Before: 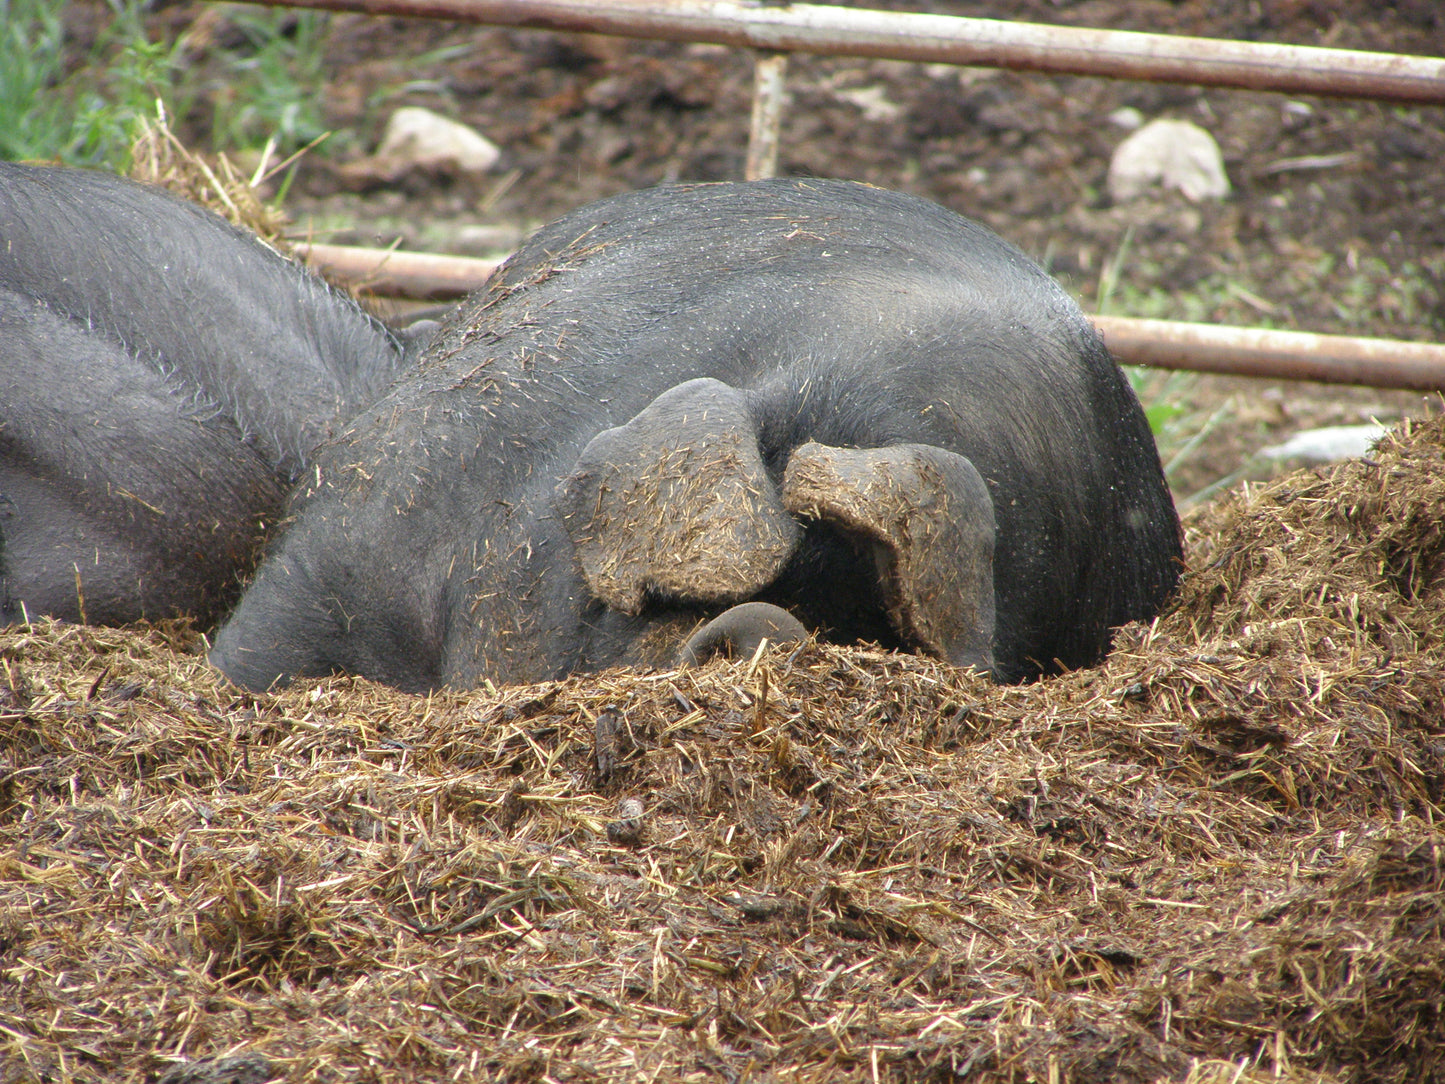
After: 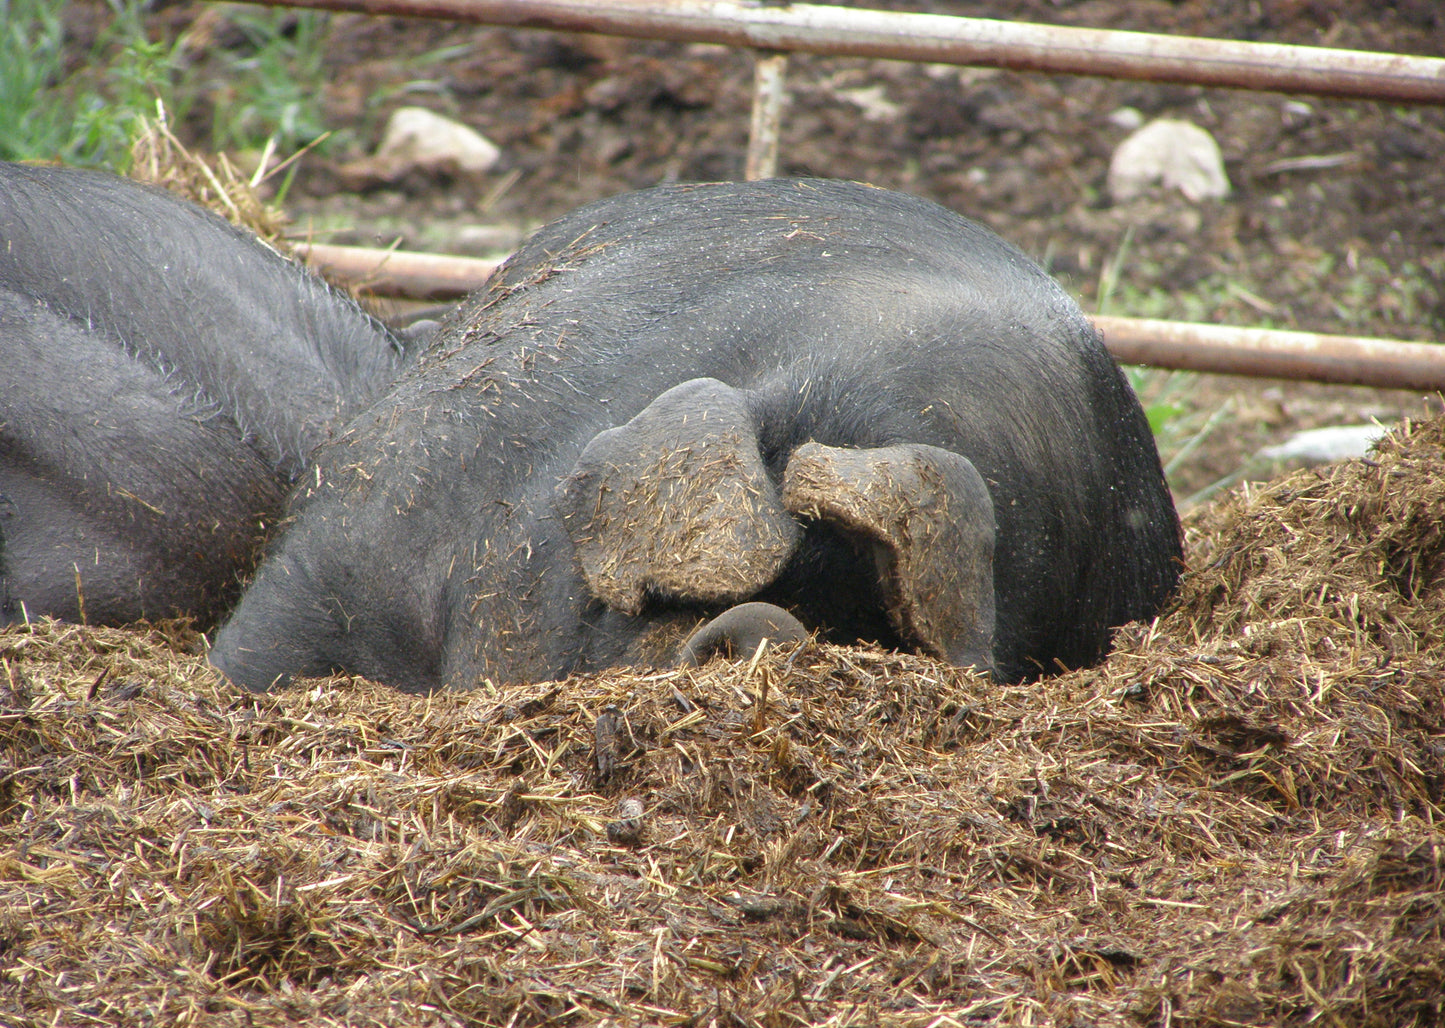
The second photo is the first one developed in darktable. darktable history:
crop and rotate: top 0%, bottom 5.097%
white balance: red 1, blue 1
